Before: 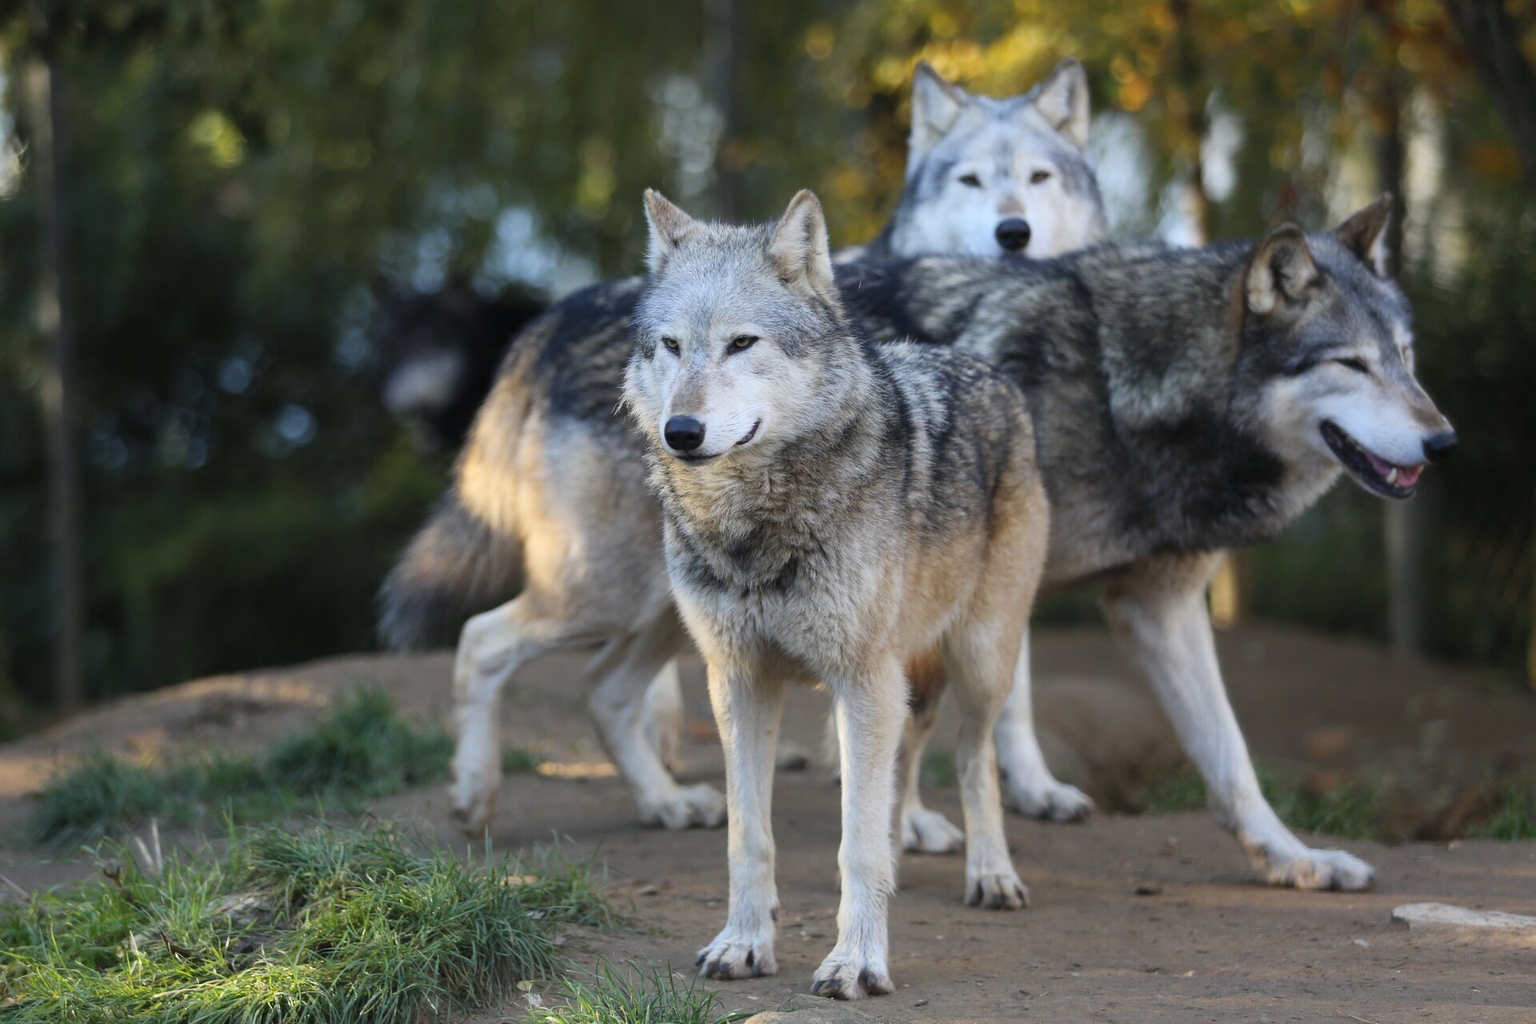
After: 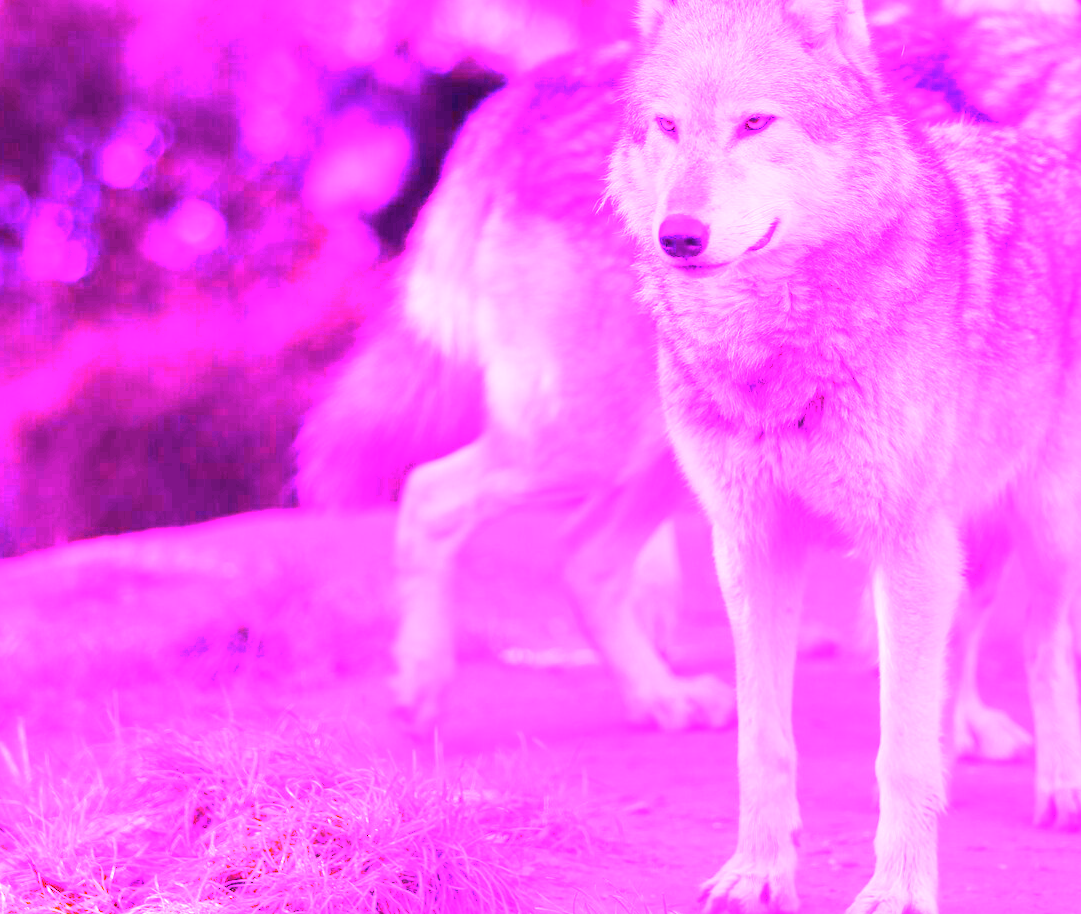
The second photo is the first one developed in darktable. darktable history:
crop: left 8.966%, top 23.852%, right 34.699%, bottom 4.703%
white balance: red 8, blue 8
